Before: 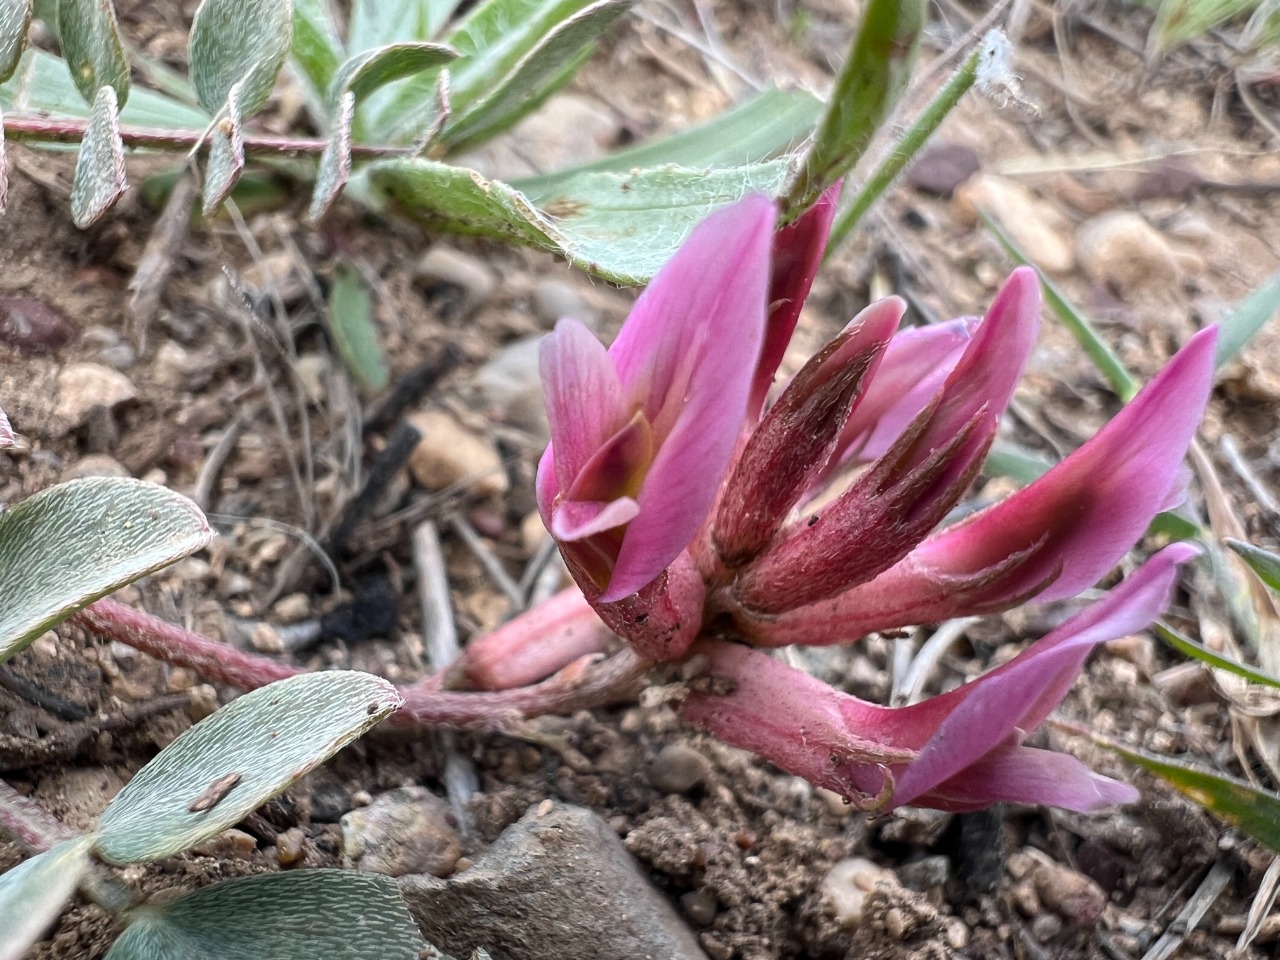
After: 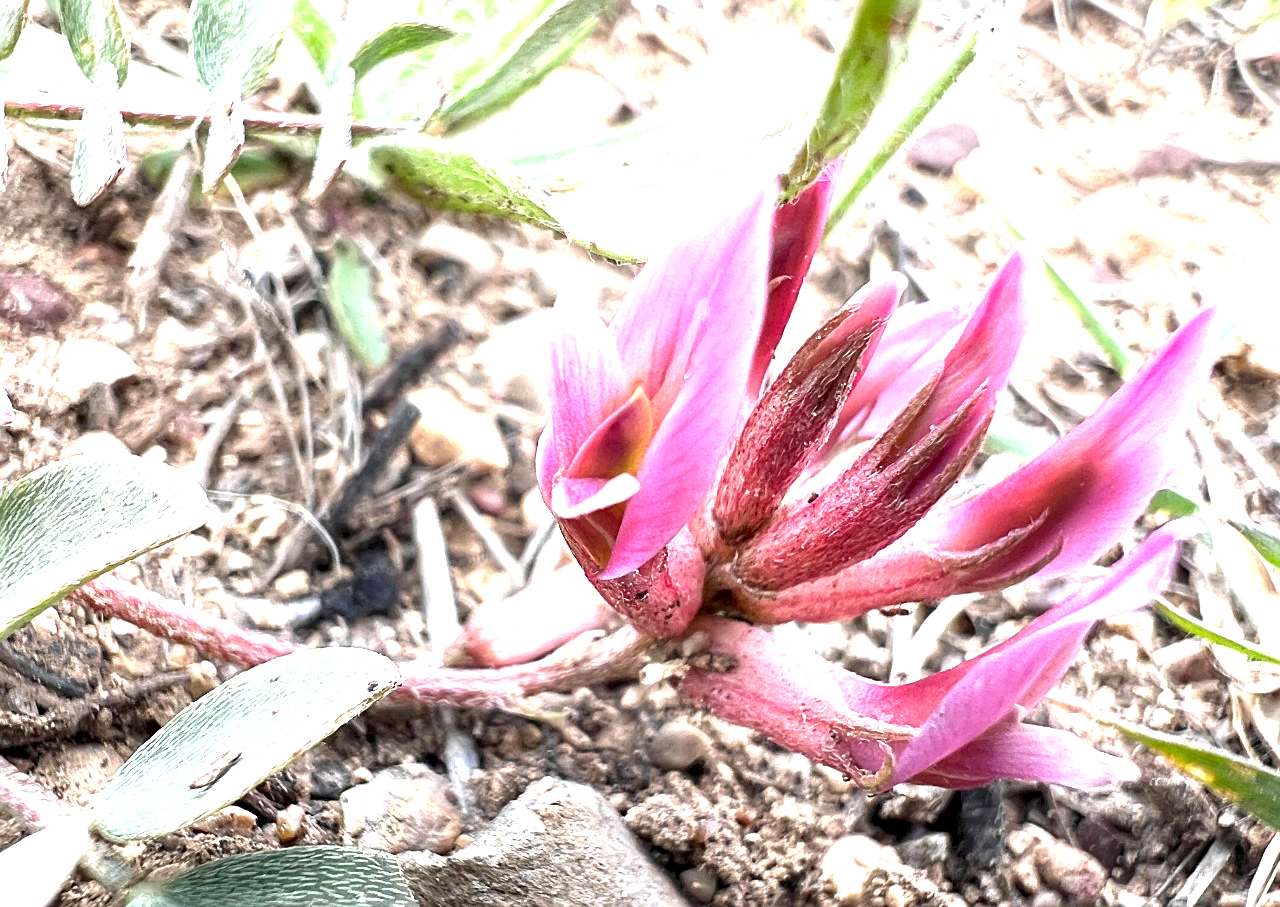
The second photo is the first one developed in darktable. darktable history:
sharpen: on, module defaults
exposure: black level correction 0.001, exposure 1.719 EV, compensate exposure bias true, compensate highlight preservation false
crop and rotate: top 2.479%, bottom 3.018%
